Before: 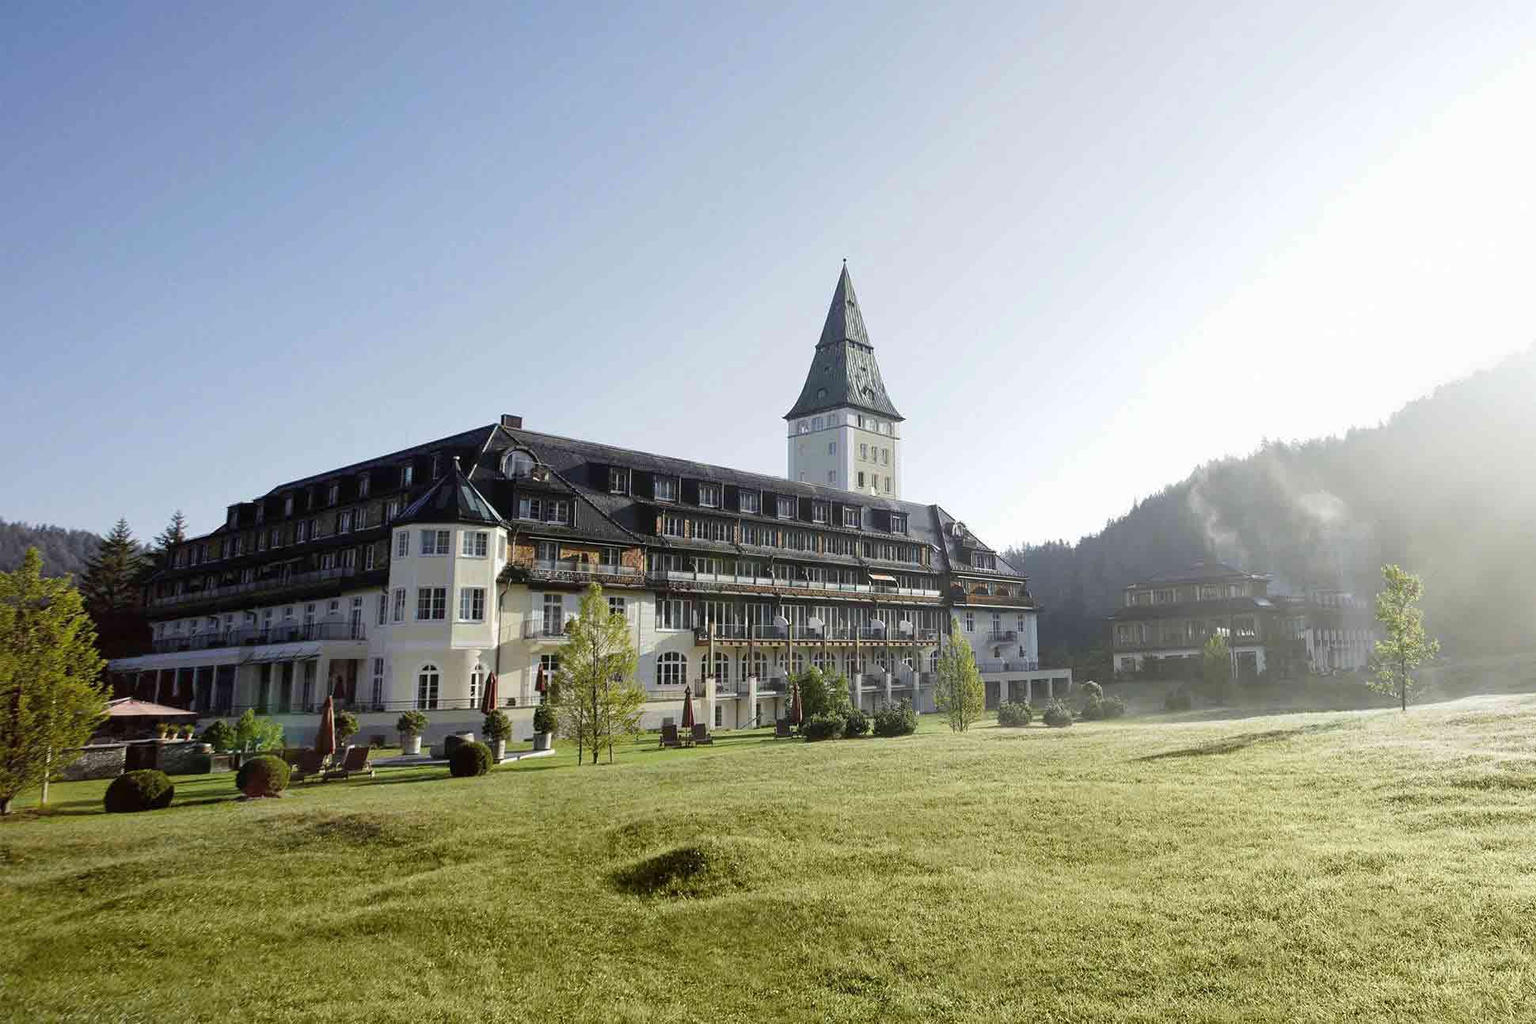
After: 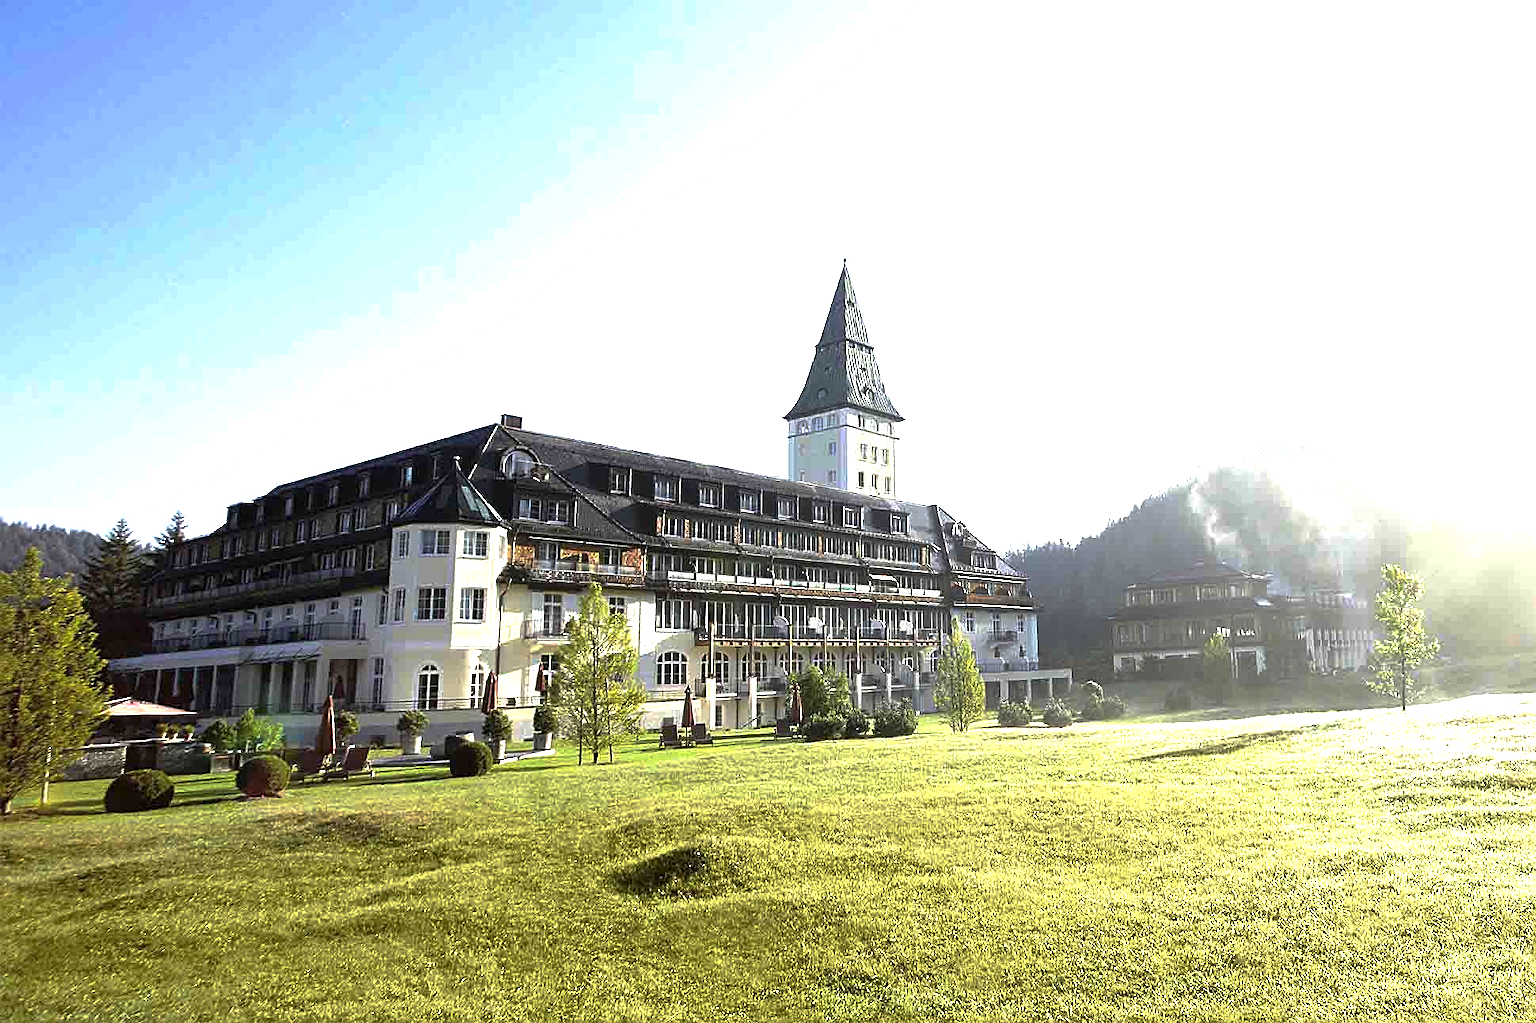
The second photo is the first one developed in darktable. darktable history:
exposure: exposure 1.16 EV, compensate highlight preservation false
sharpen: on, module defaults
base curve: curves: ch0 [(0, 0) (0.595, 0.418) (1, 1)], preserve colors none
